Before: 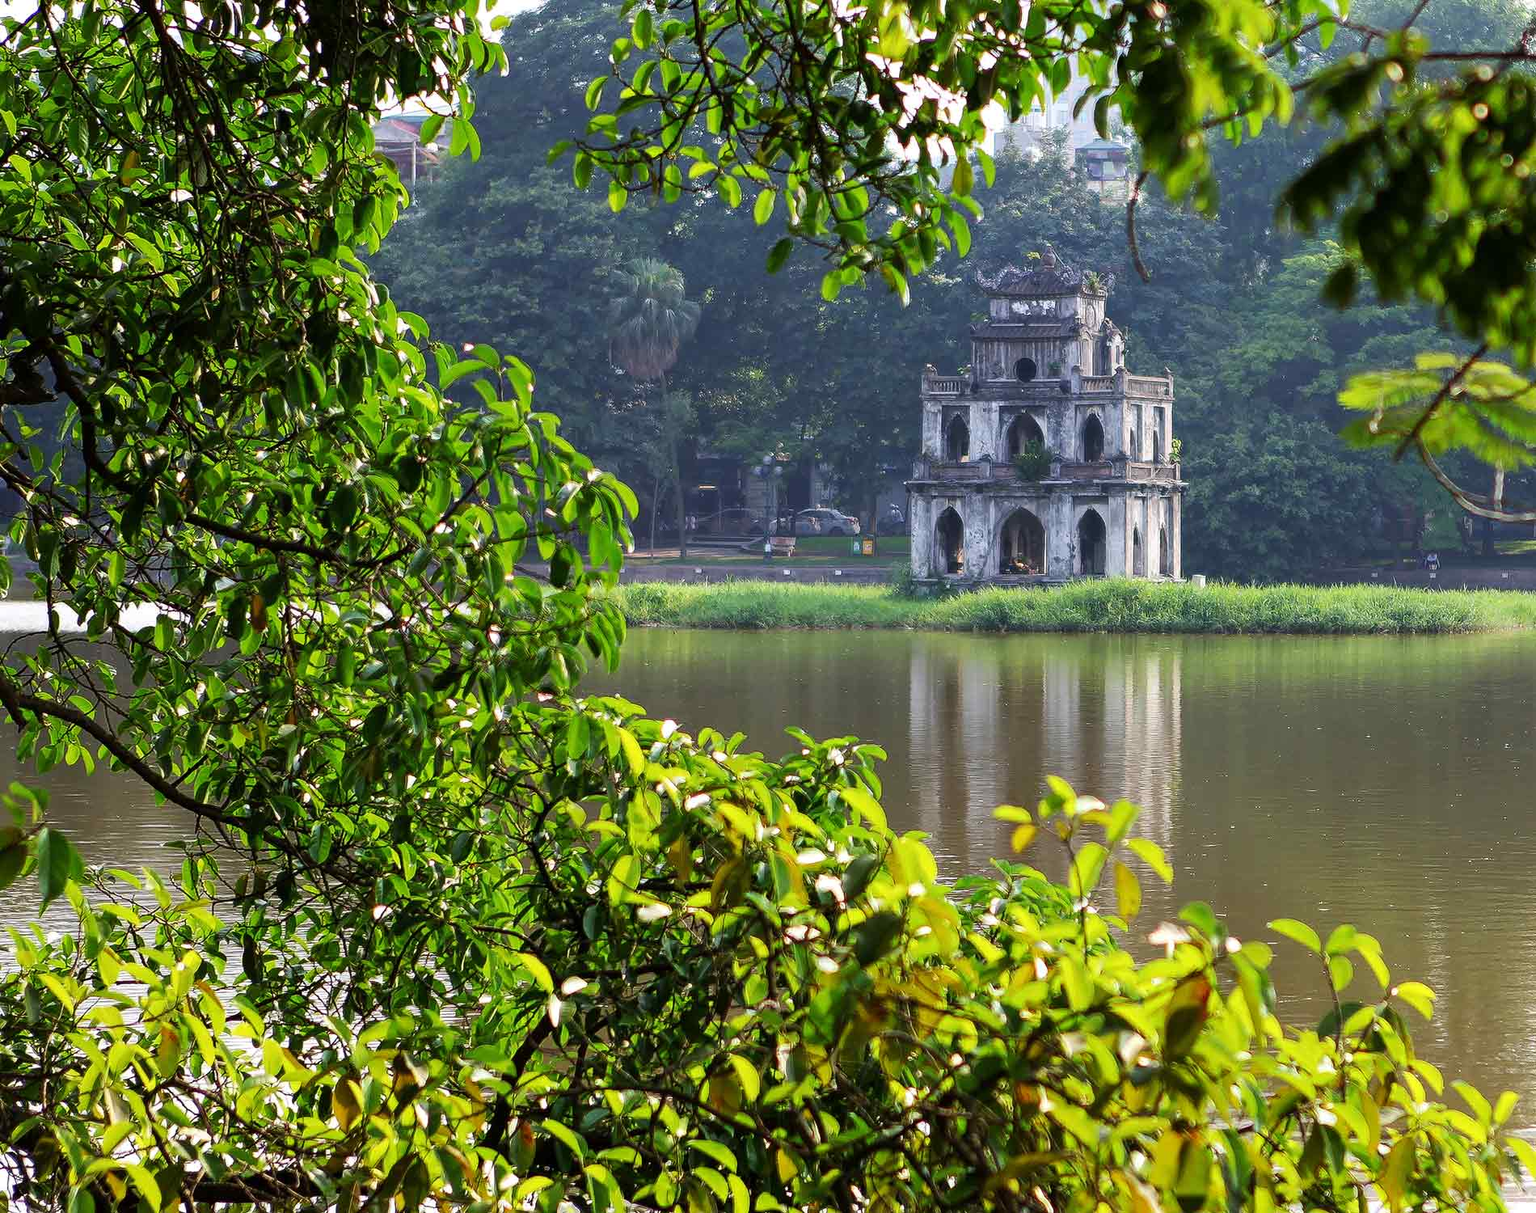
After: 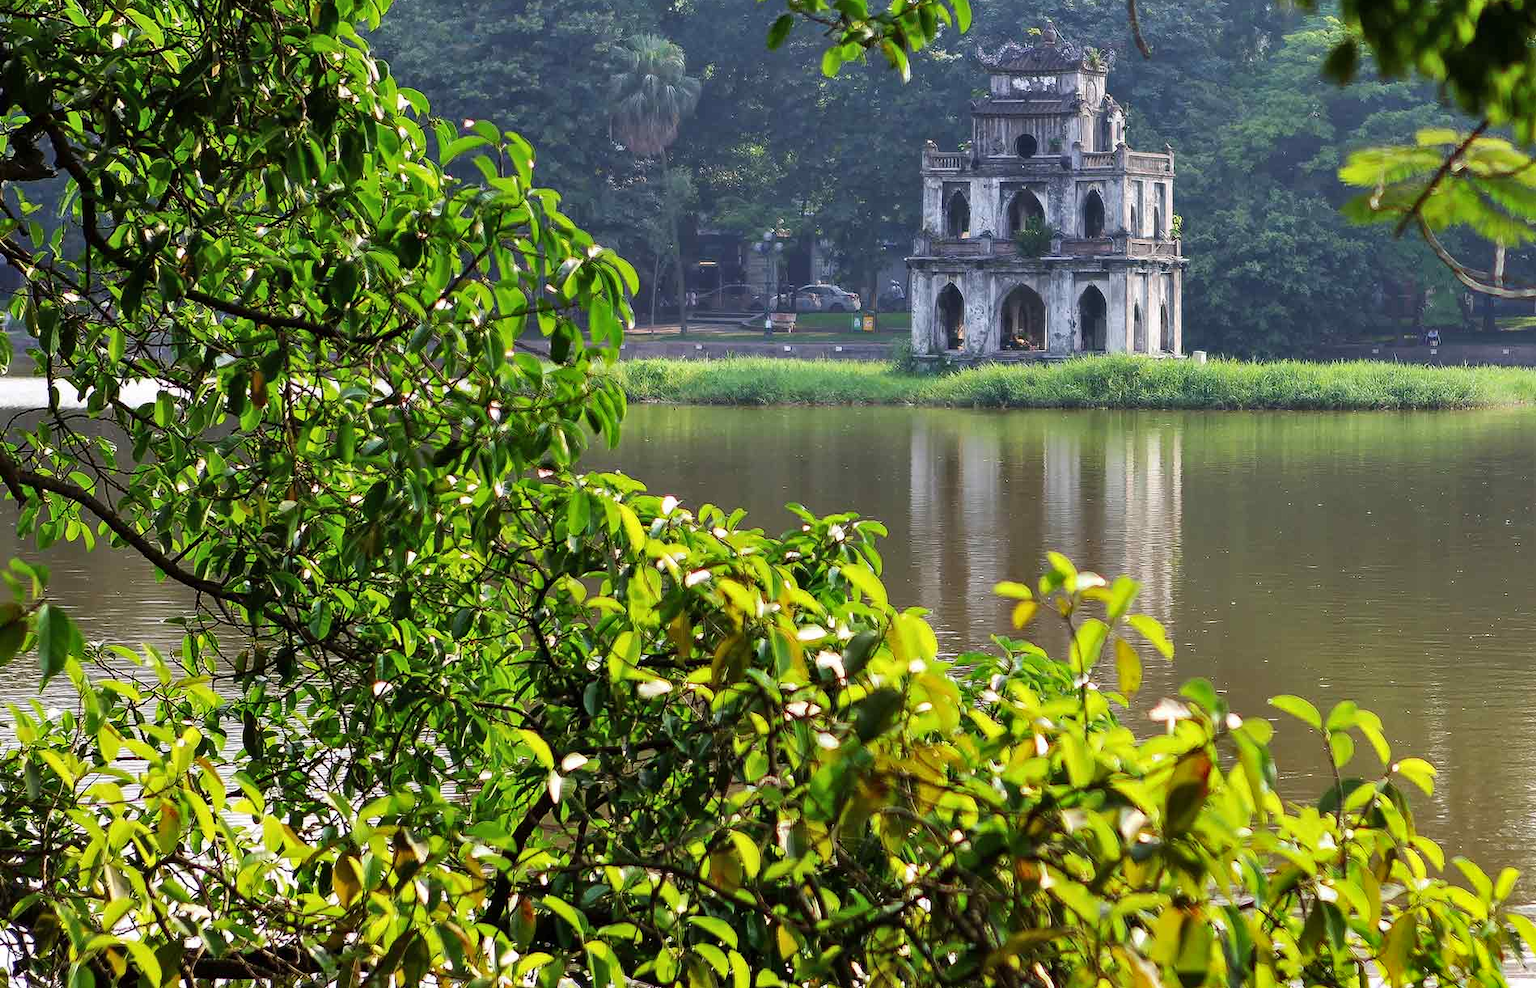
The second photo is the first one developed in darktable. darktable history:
shadows and highlights: soften with gaussian
crop and rotate: top 18.507%
white balance: emerald 1
